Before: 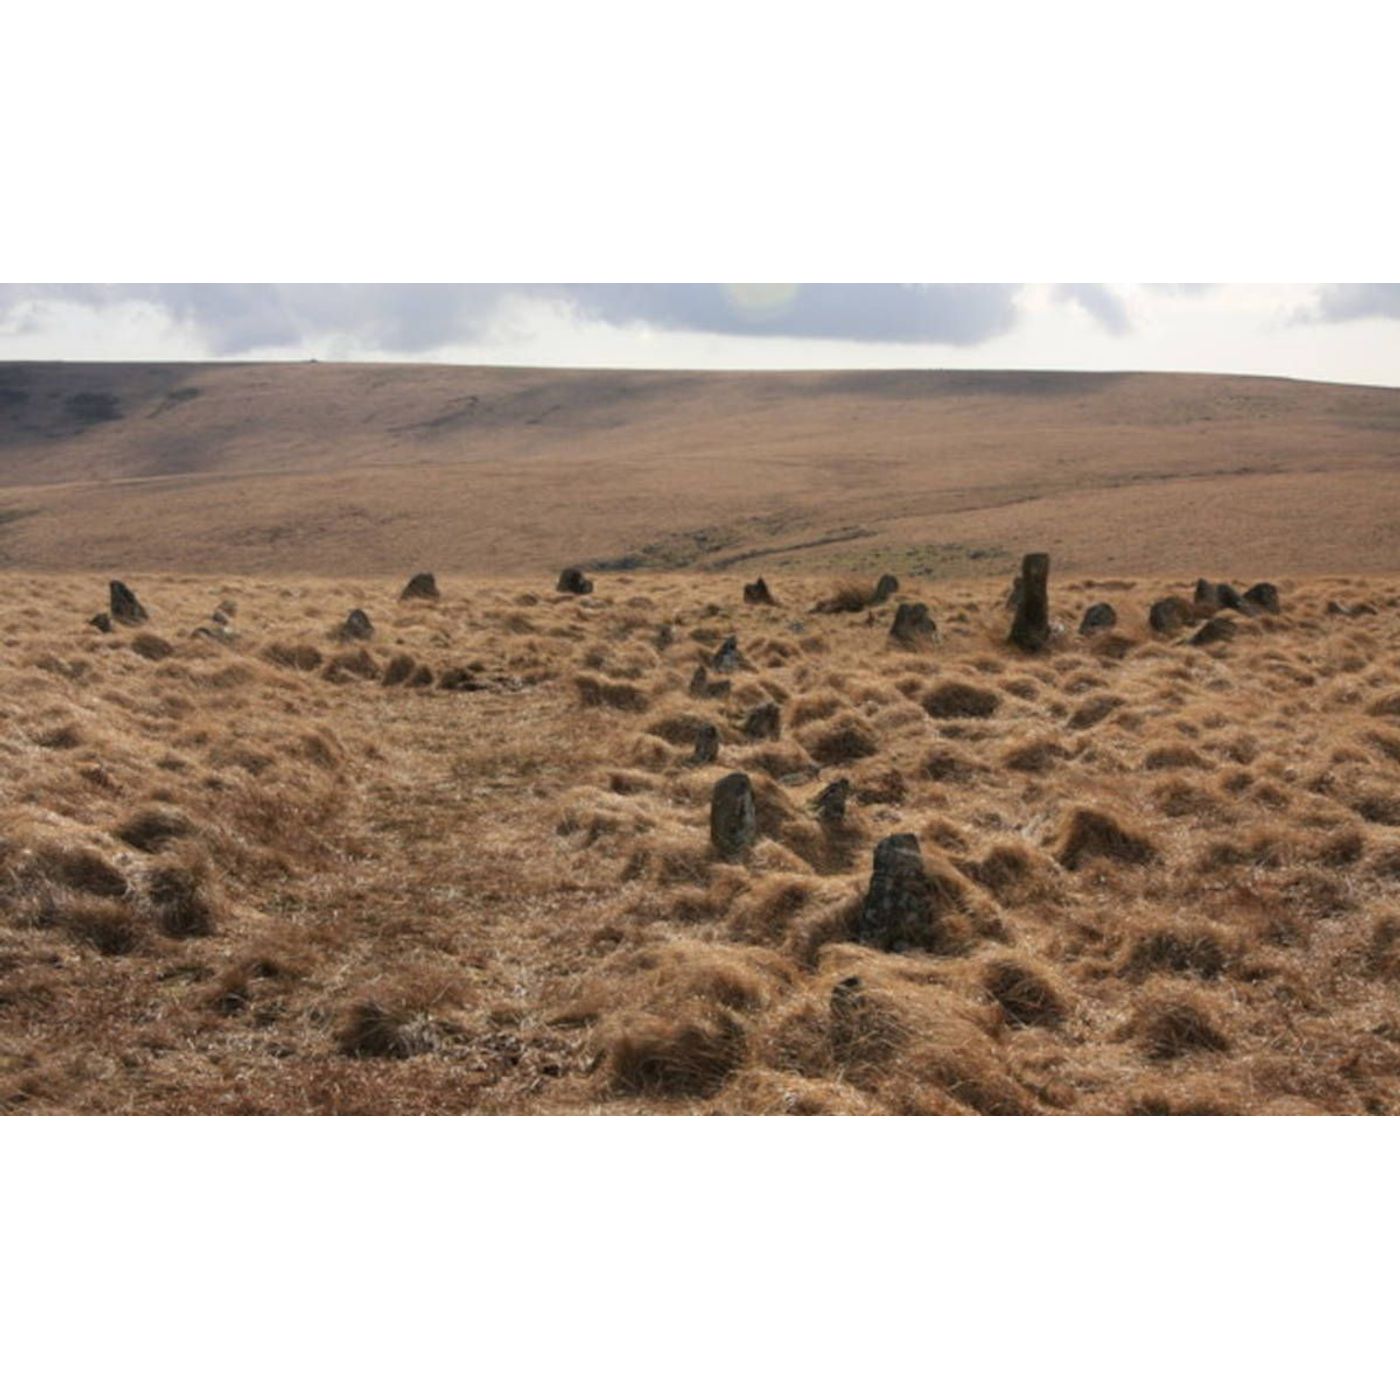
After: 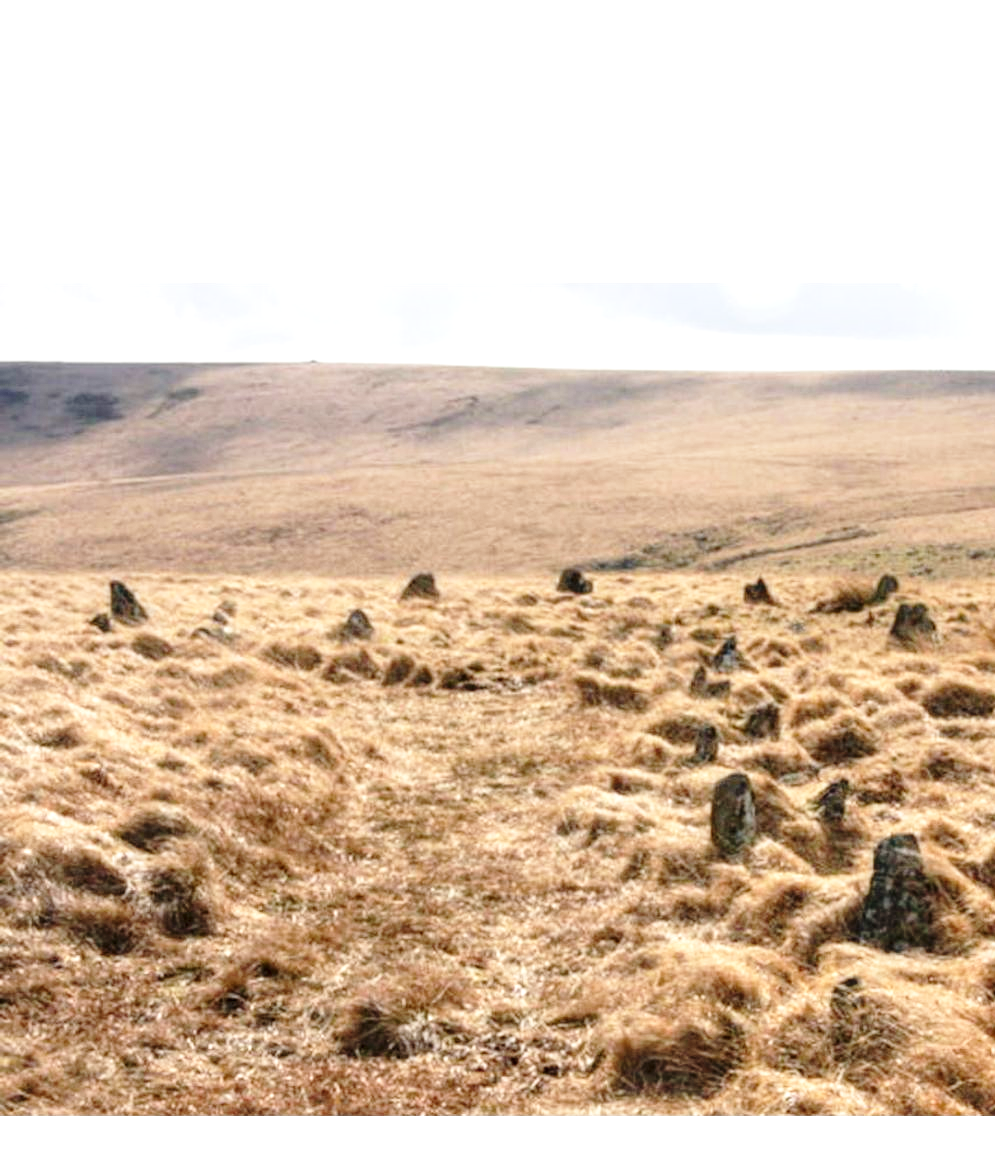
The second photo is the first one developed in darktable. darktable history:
crop: right 28.885%, bottom 16.626%
local contrast: detail 130%
exposure: exposure 0.648 EV, compensate highlight preservation false
base curve: curves: ch0 [(0, 0) (0.028, 0.03) (0.121, 0.232) (0.46, 0.748) (0.859, 0.968) (1, 1)], preserve colors none
color balance: on, module defaults
